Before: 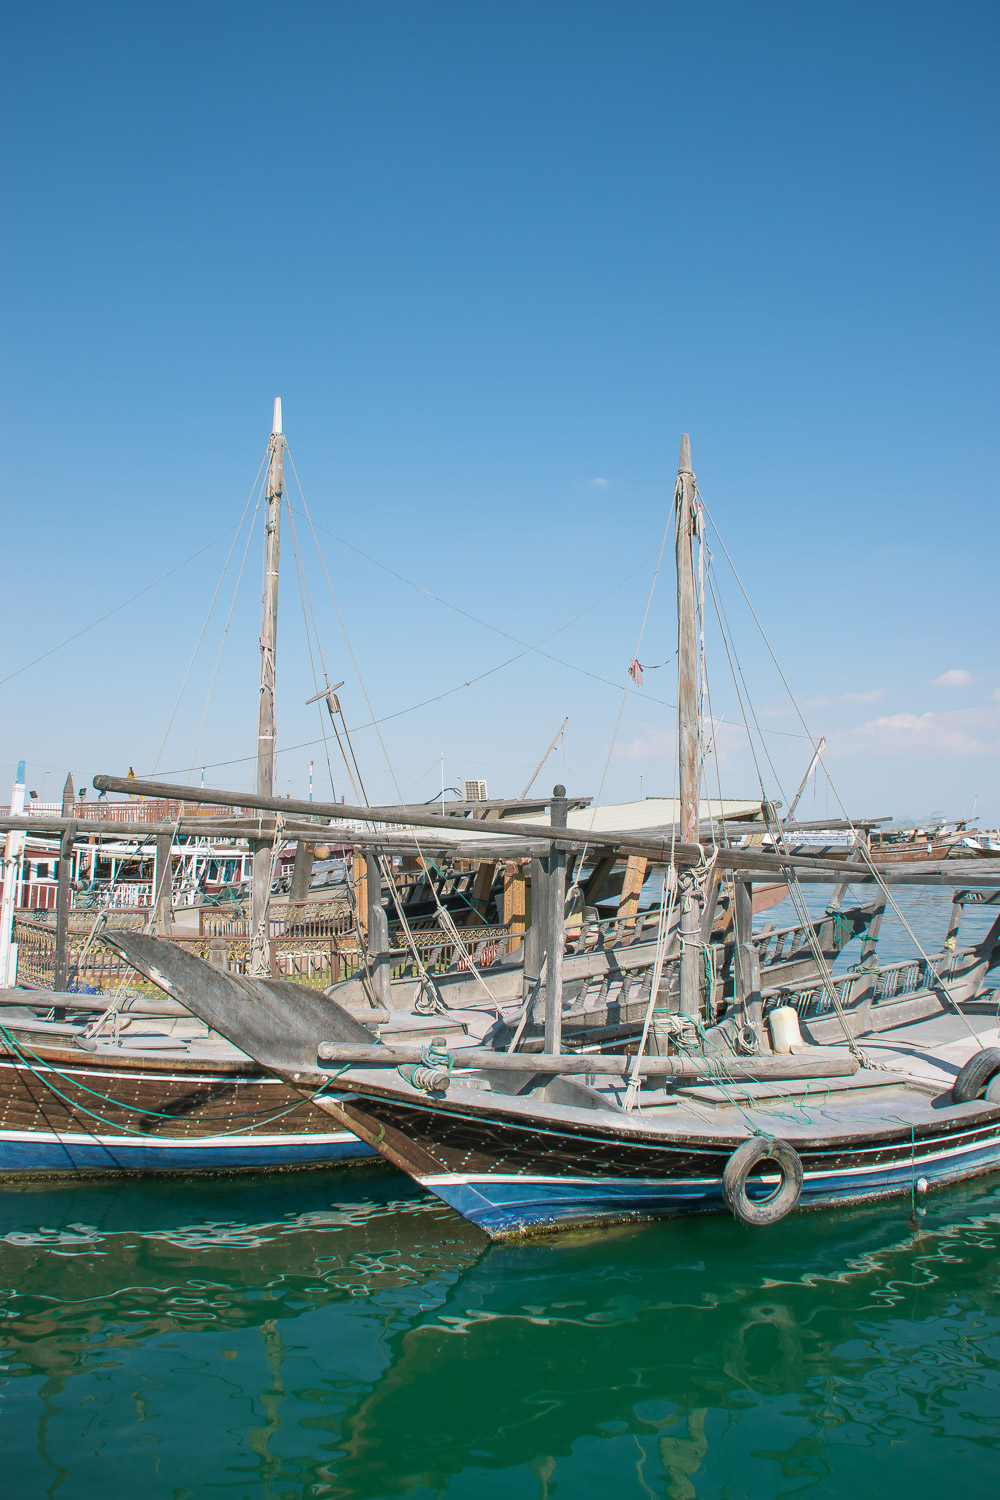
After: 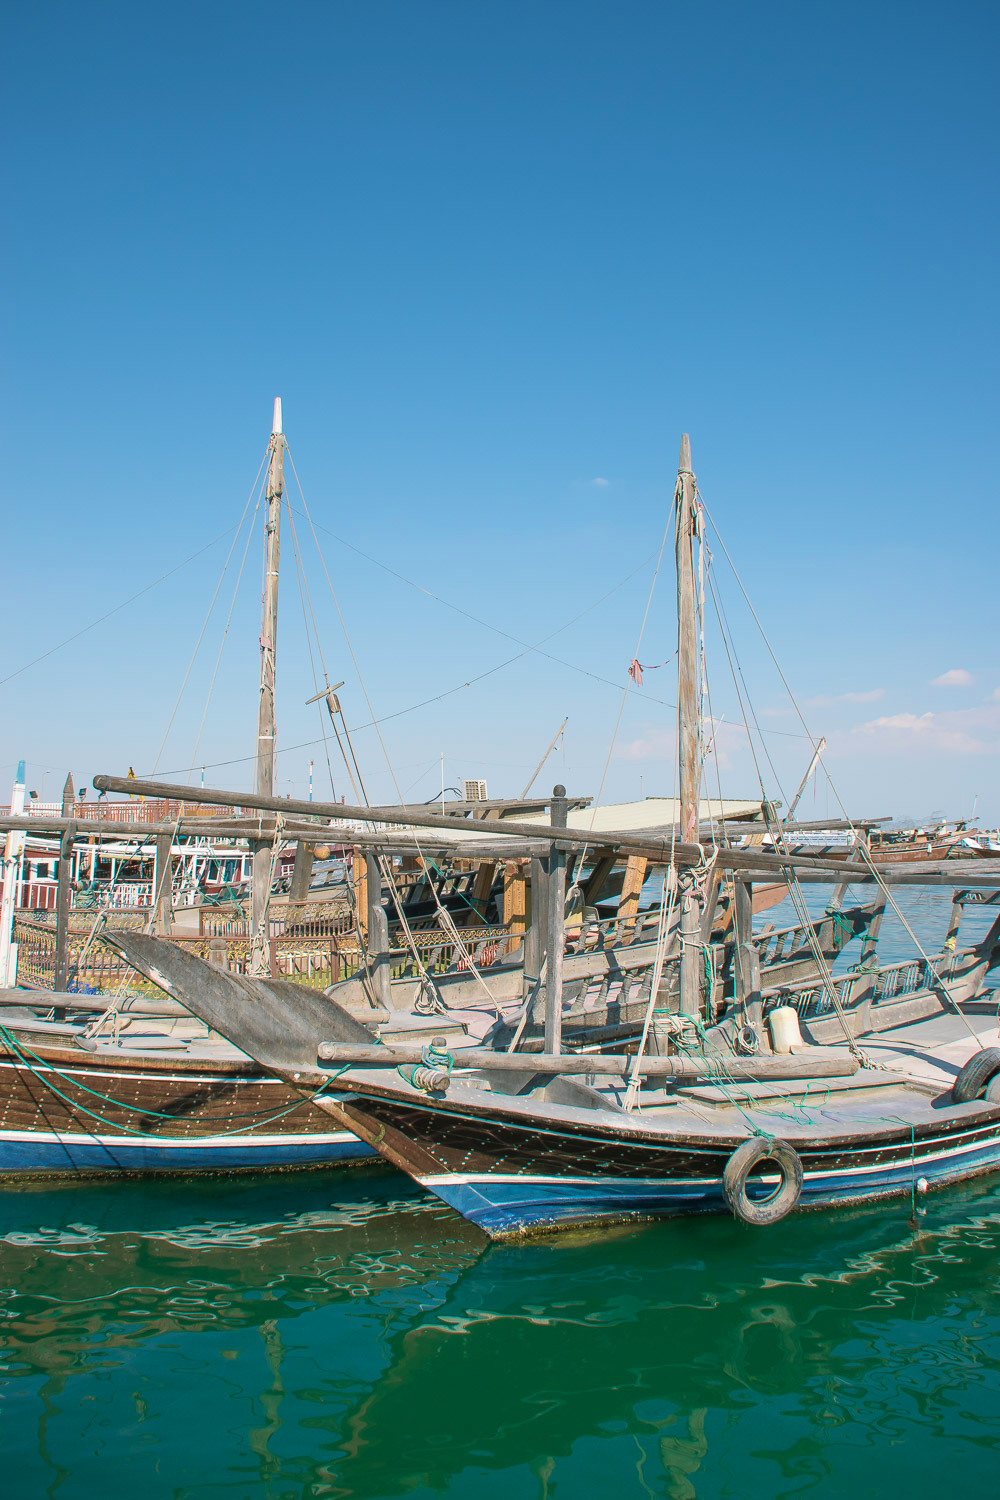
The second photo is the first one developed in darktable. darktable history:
velvia: on, module defaults
white balance: red 1.009, blue 0.985
